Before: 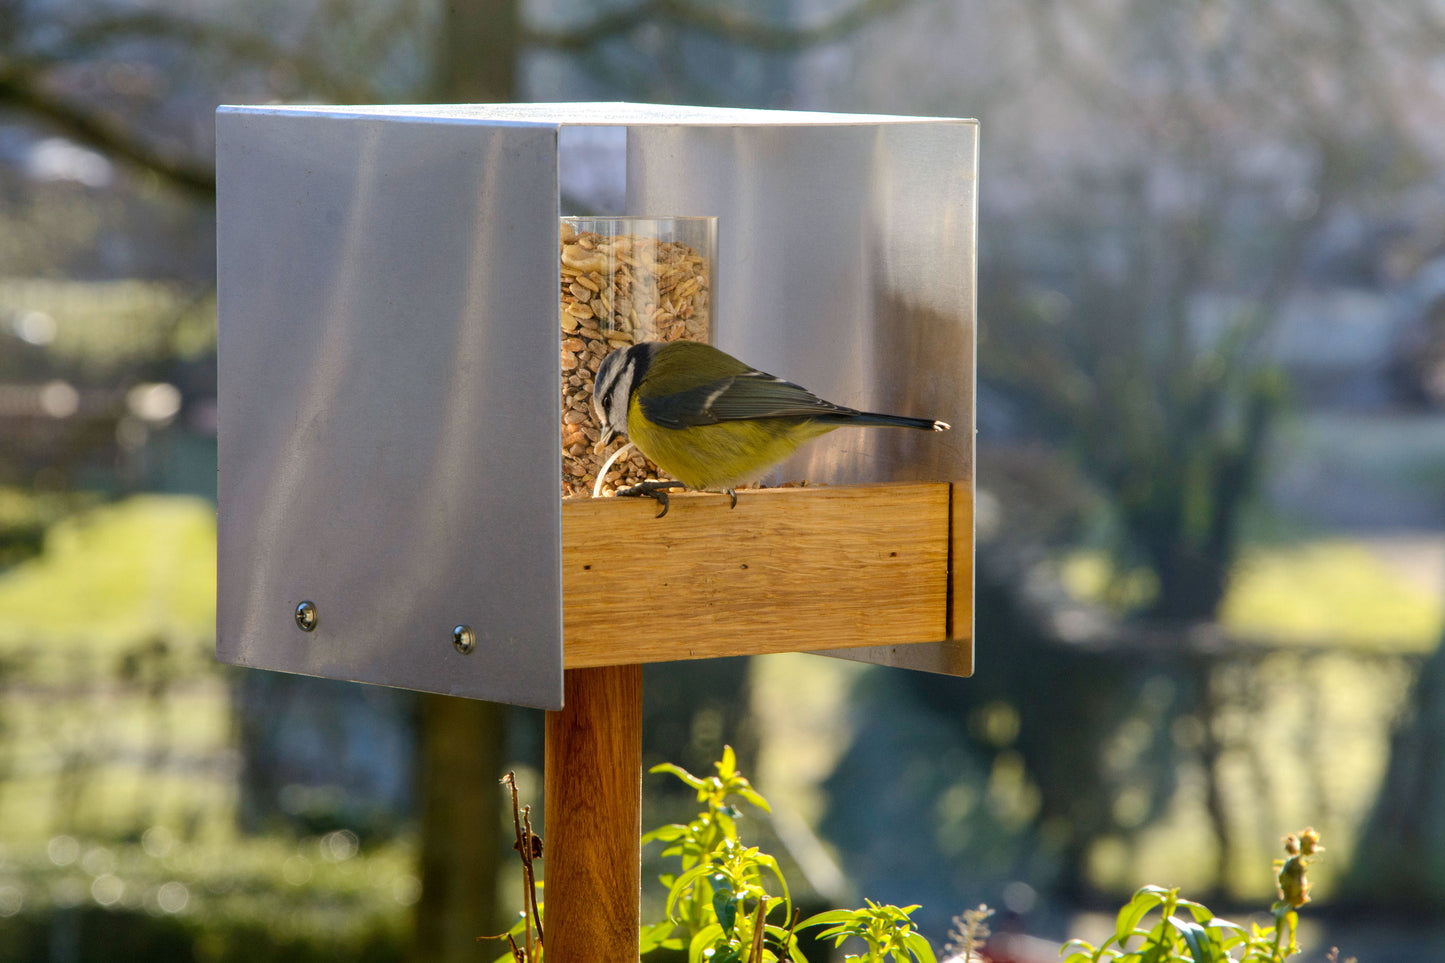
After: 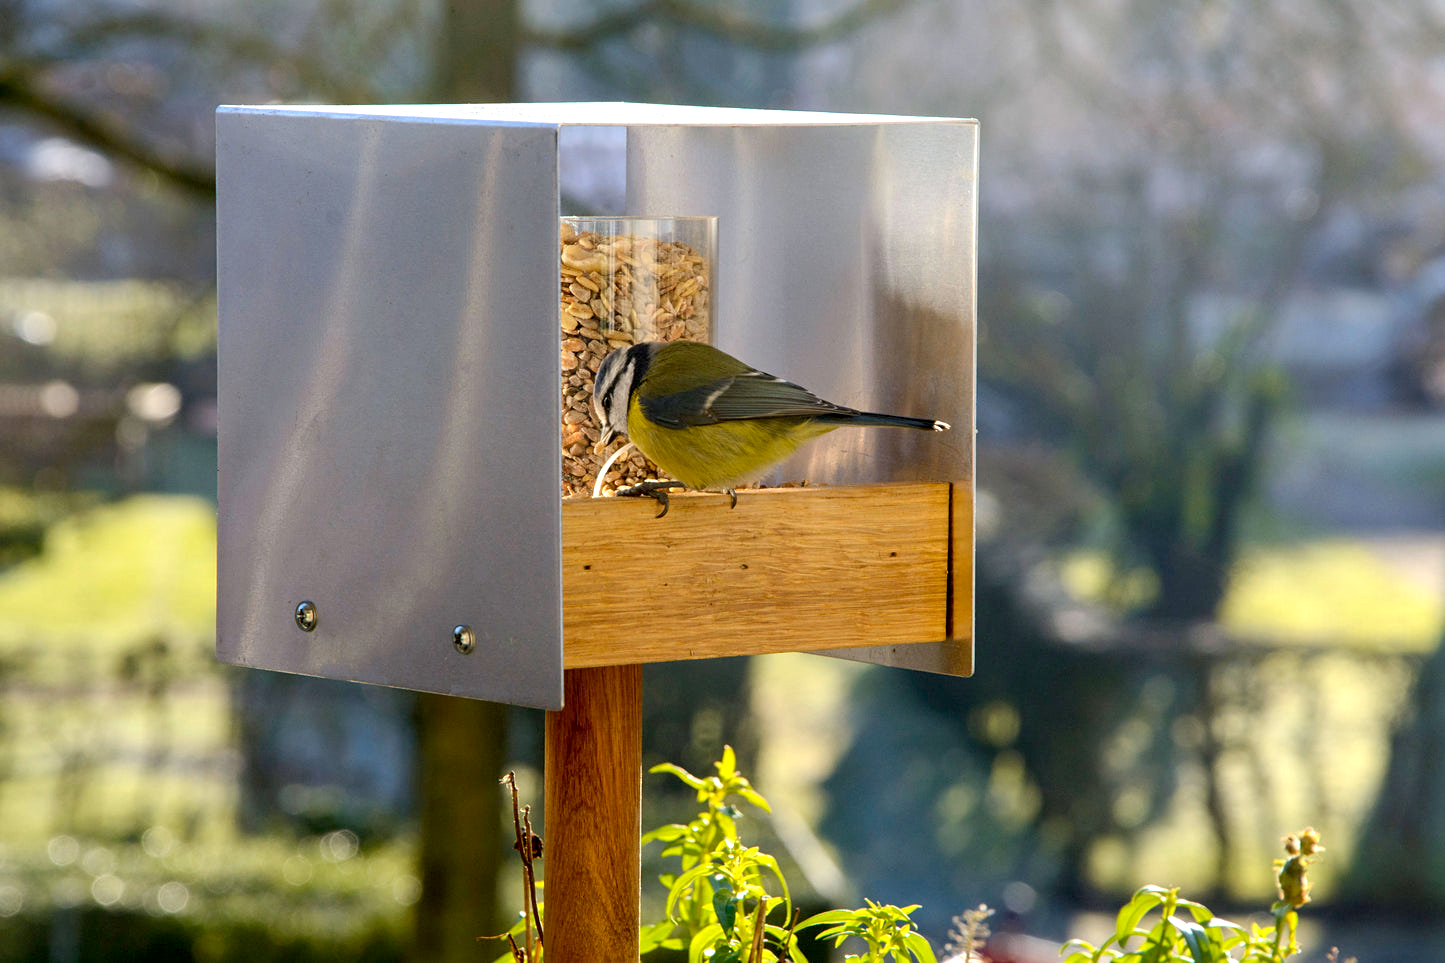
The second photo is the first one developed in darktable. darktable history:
sharpen: amount 0.2
exposure: black level correction 0.005, exposure 0.286 EV, compensate highlight preservation false
